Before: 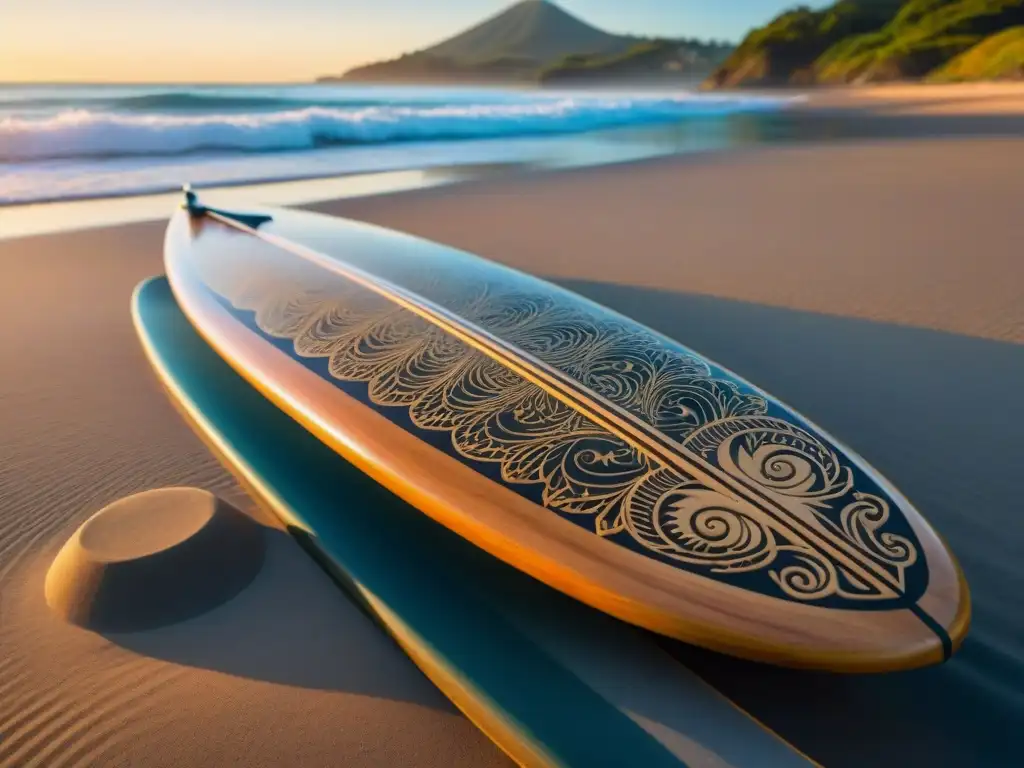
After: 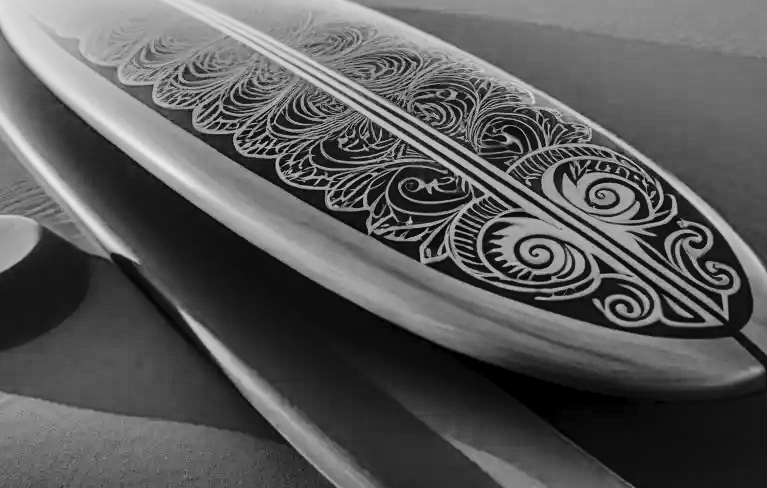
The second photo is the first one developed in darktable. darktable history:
tone curve: curves: ch0 [(0, 0) (0.003, 0.068) (0.011, 0.079) (0.025, 0.092) (0.044, 0.107) (0.069, 0.121) (0.1, 0.134) (0.136, 0.16) (0.177, 0.198) (0.224, 0.242) (0.277, 0.312) (0.335, 0.384) (0.399, 0.461) (0.468, 0.539) (0.543, 0.622) (0.623, 0.691) (0.709, 0.763) (0.801, 0.833) (0.898, 0.909) (1, 1)], color space Lab, independent channels, preserve colors none
local contrast: detail 135%, midtone range 0.743
crop and rotate: left 17.194%, top 35.498%, right 7.837%, bottom 0.845%
color calibration: output gray [0.18, 0.41, 0.41, 0], illuminant custom, x 0.39, y 0.387, temperature 3817.45 K
color balance rgb: power › luminance 1.536%, linear chroma grading › global chroma 15.438%, perceptual saturation grading › global saturation 30.569%
filmic rgb: black relative exposure -9.24 EV, white relative exposure 6.73 EV, hardness 3.07, contrast 1.051
